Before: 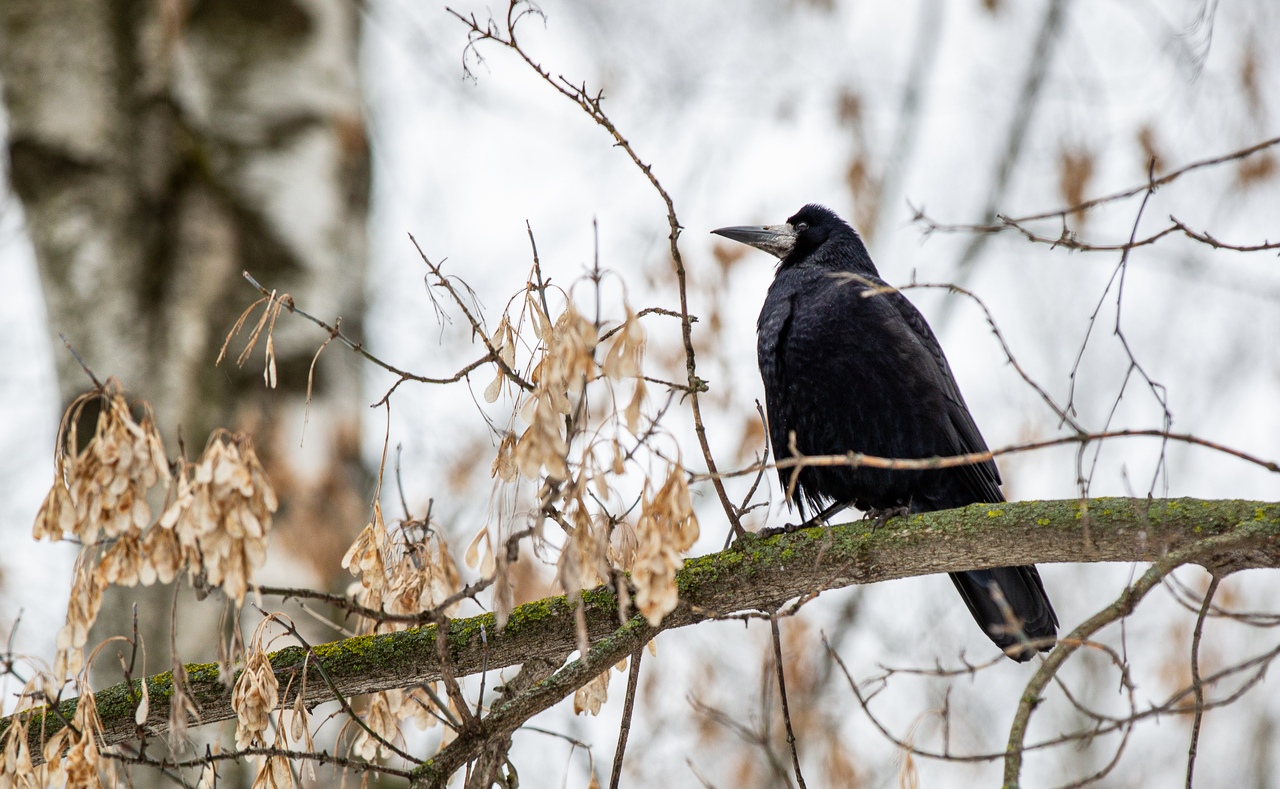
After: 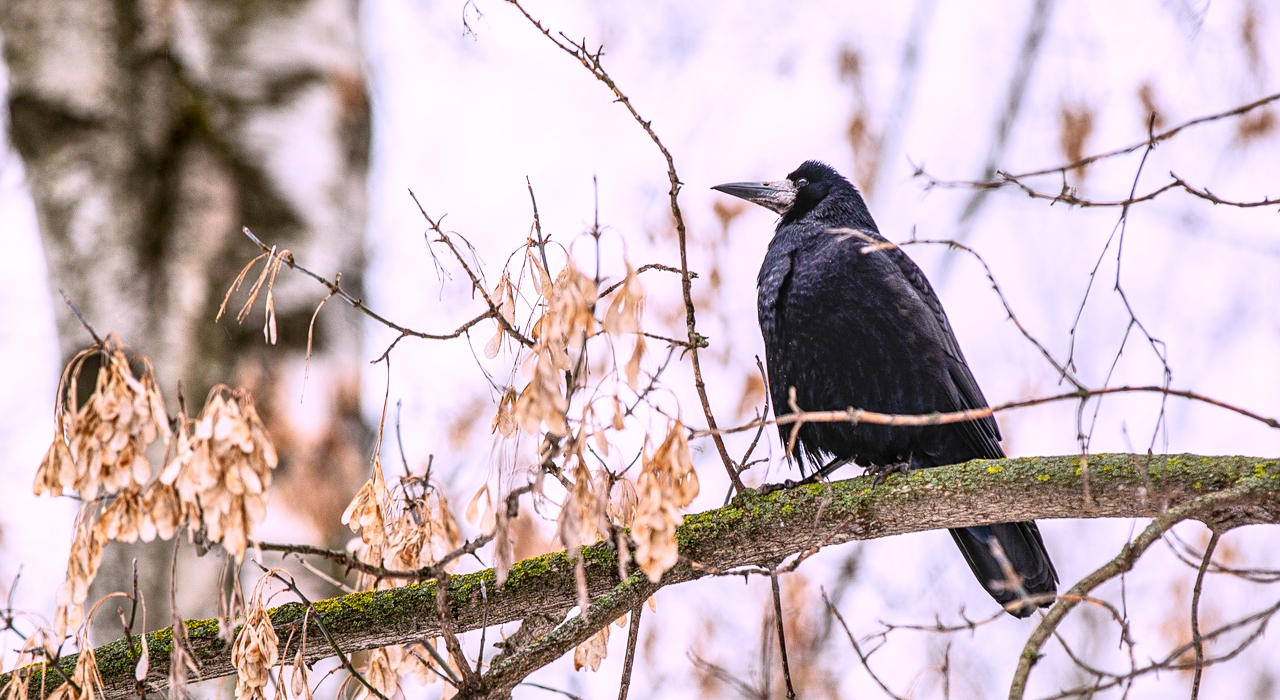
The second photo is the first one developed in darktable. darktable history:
sharpen: amount 0.2
crop and rotate: top 5.609%, bottom 5.609%
contrast brightness saturation: contrast 0.2, brightness 0.16, saturation 0.22
white balance: red 1.066, blue 1.119
local contrast: on, module defaults
